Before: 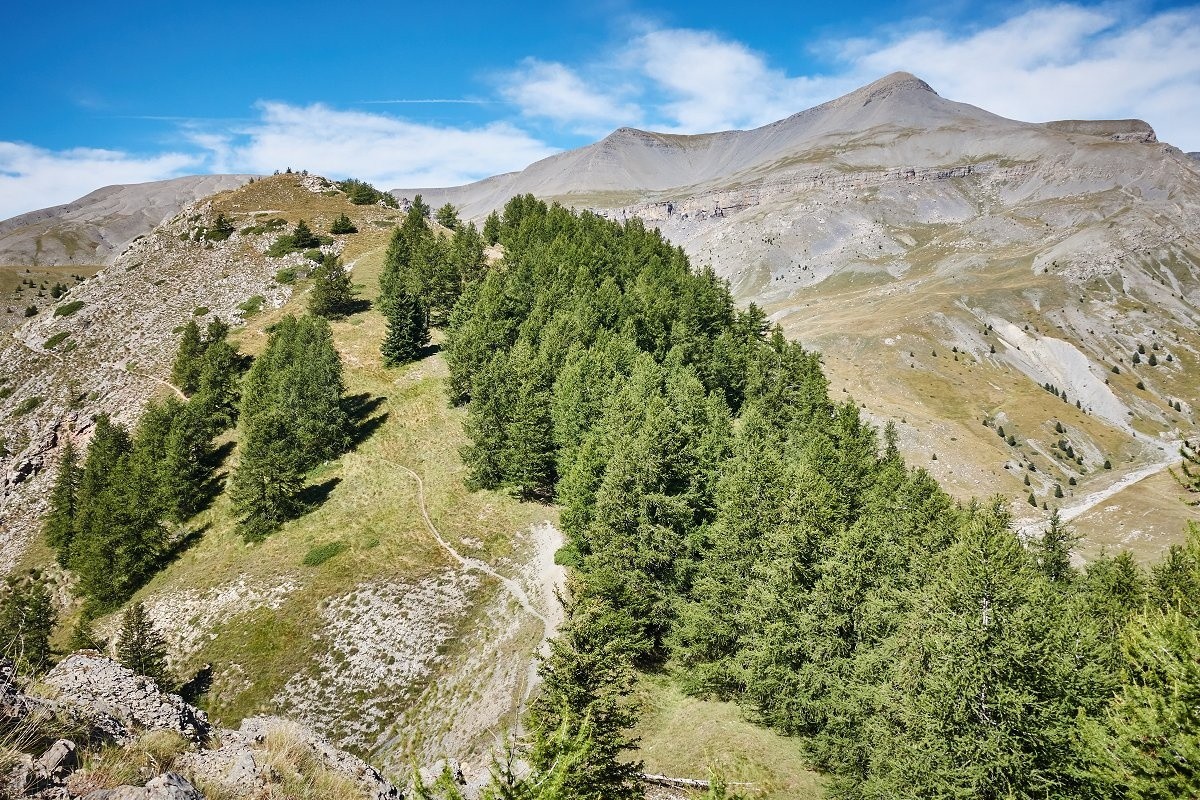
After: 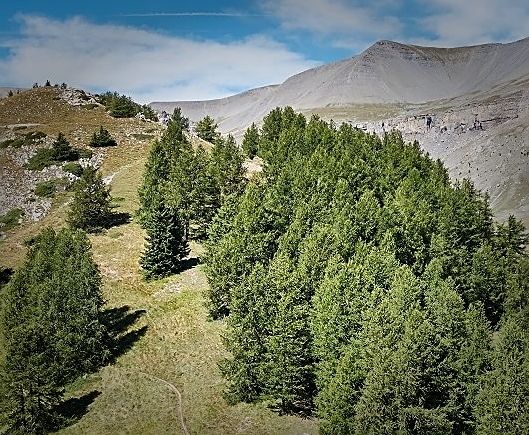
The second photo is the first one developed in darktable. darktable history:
vignetting: fall-off start 48.73%, brightness -0.59, saturation 0, automatic ratio true, width/height ratio 1.285, unbound false
crop: left 20.107%, top 10.906%, right 35.772%, bottom 34.674%
sharpen: on, module defaults
